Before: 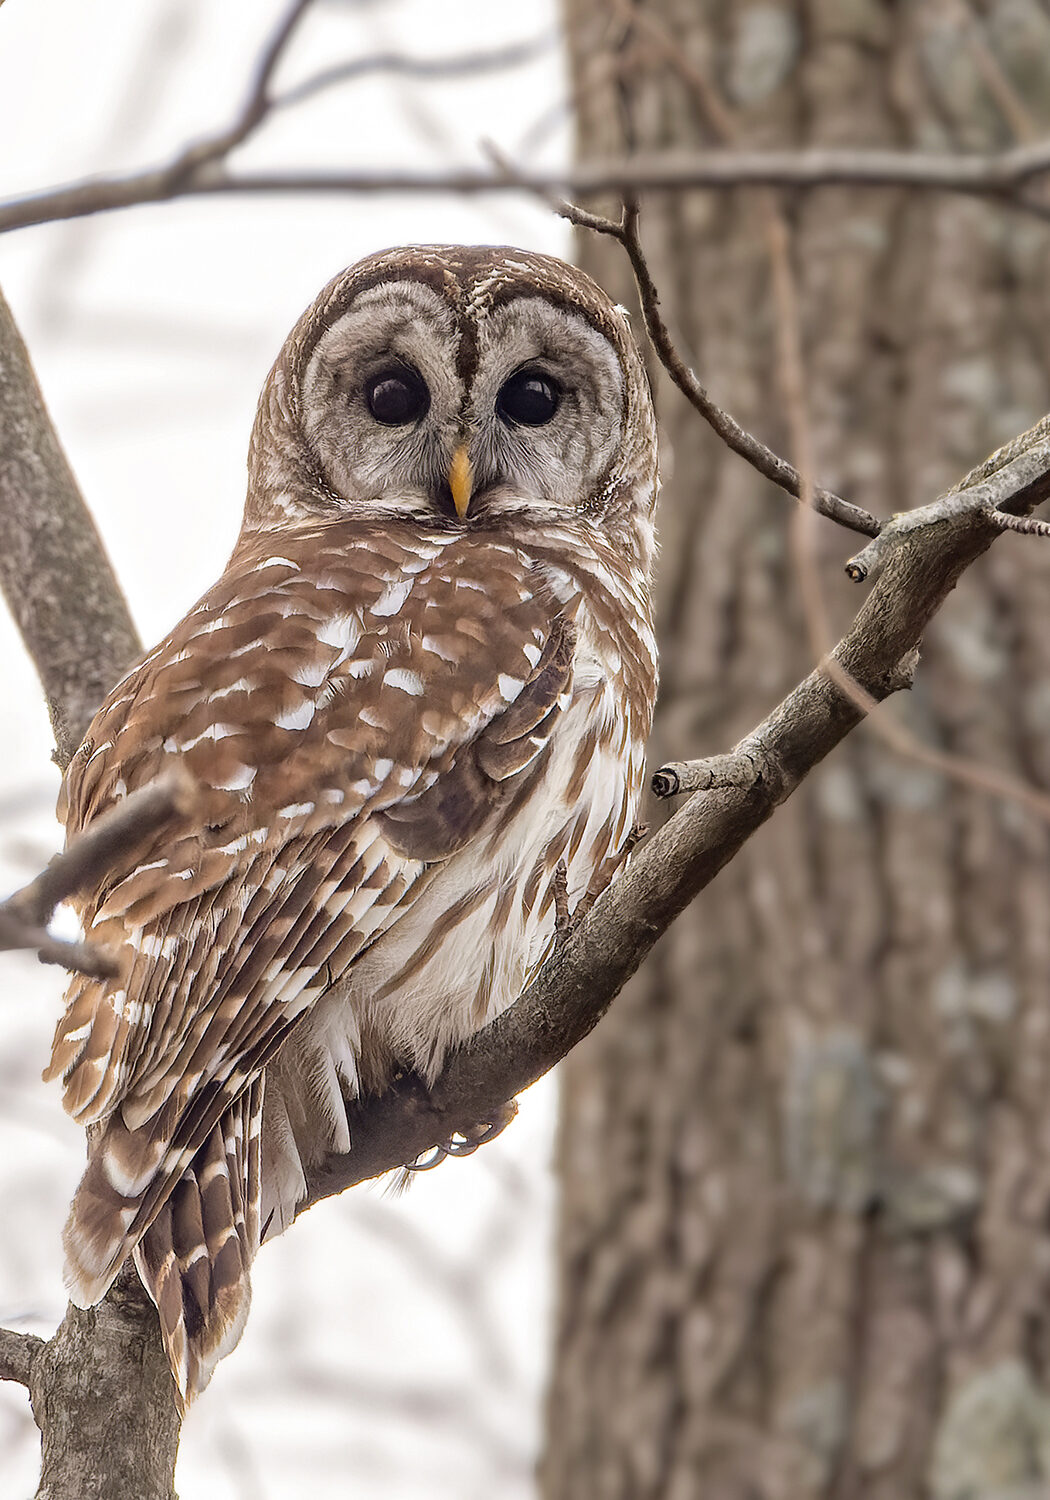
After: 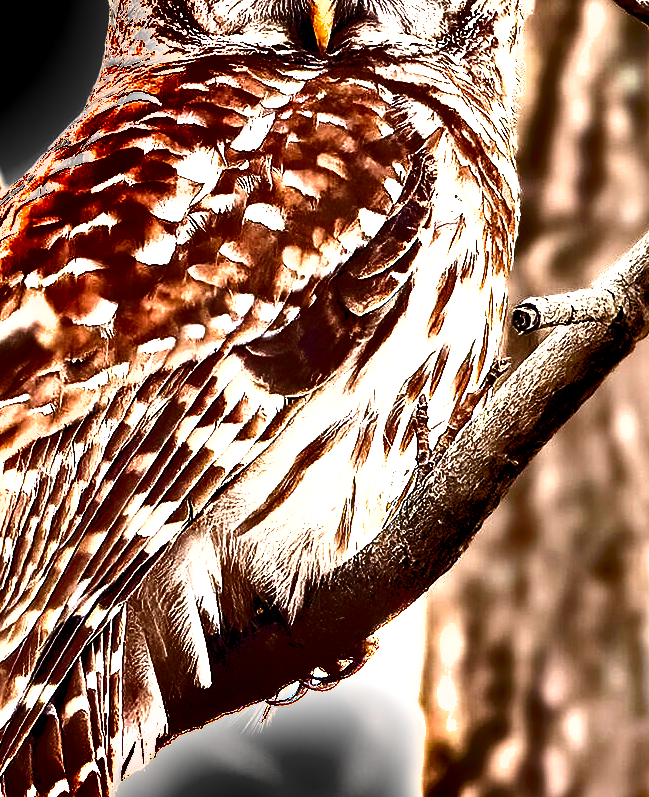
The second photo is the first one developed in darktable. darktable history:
crop: left 13.313%, top 31.044%, right 24.793%, bottom 15.788%
sharpen: amount 0.207
shadows and highlights: shadows 24.29, highlights -78.27, soften with gaussian
color balance rgb: perceptual saturation grading › global saturation 20%, perceptual saturation grading › highlights -24.757%, perceptual saturation grading › shadows 50.084%
exposure: black level correction 0.016, exposure 1.777 EV, compensate highlight preservation false
